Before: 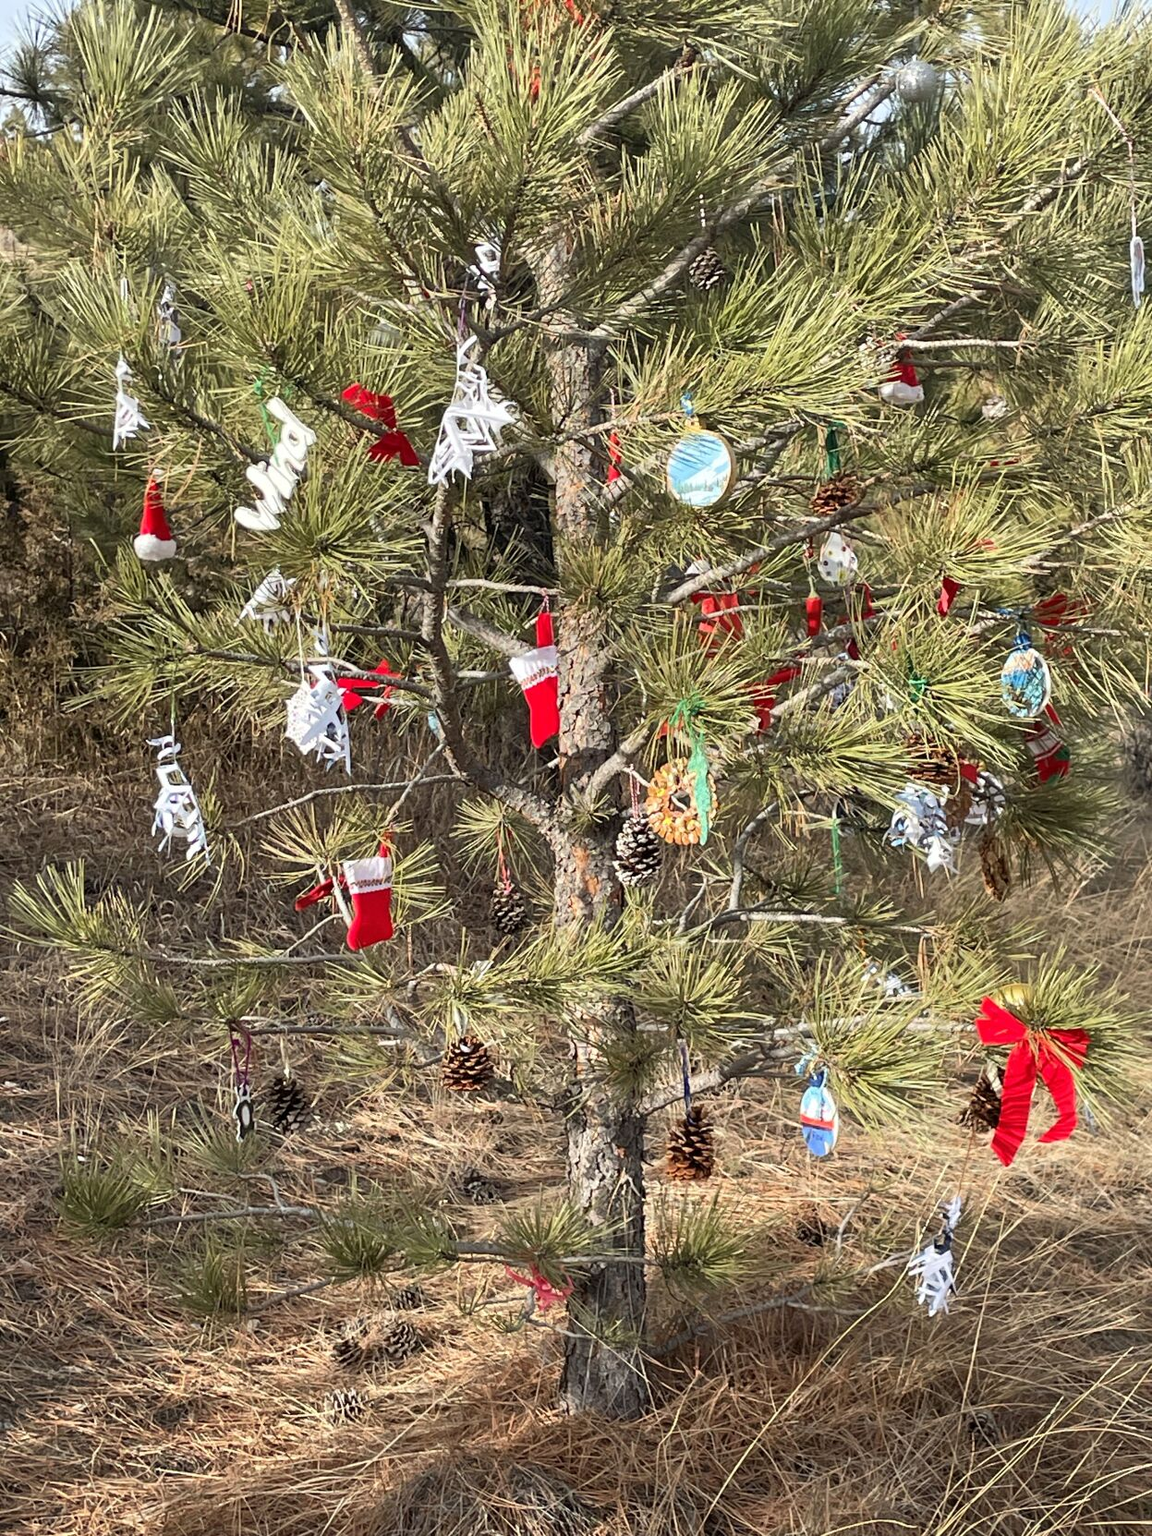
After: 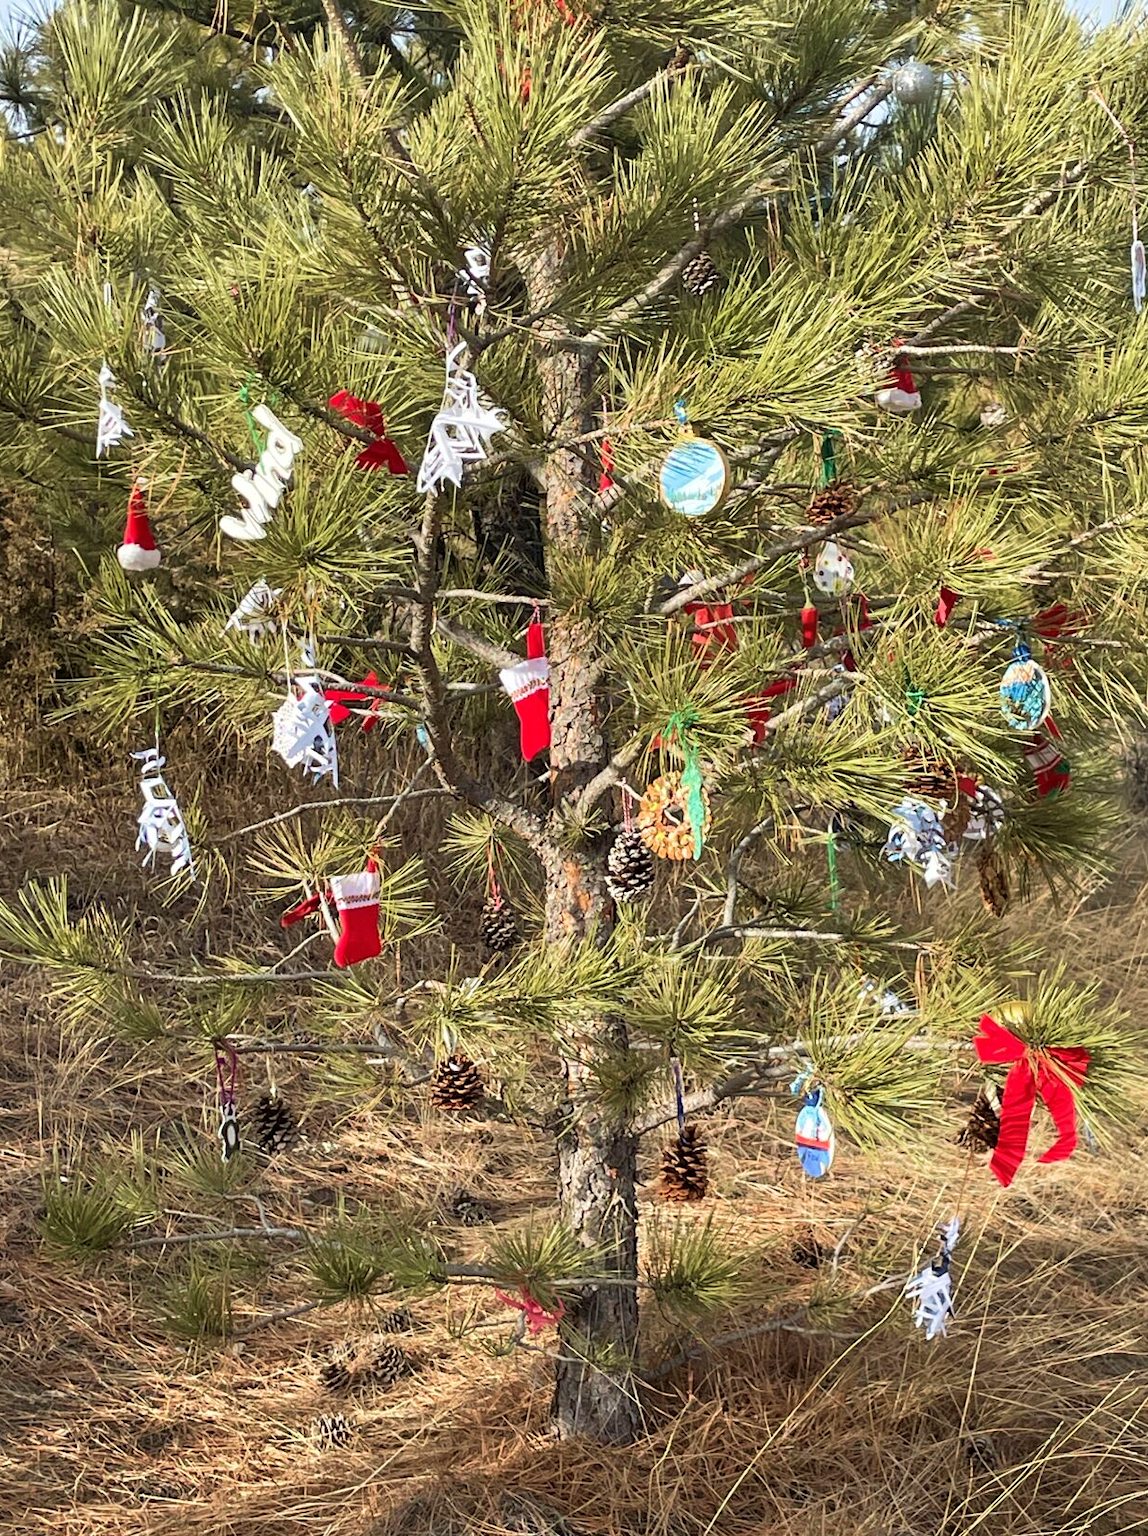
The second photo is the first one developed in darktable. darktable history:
crop: left 1.668%, right 0.28%, bottom 1.721%
velvia: strength 39.66%
